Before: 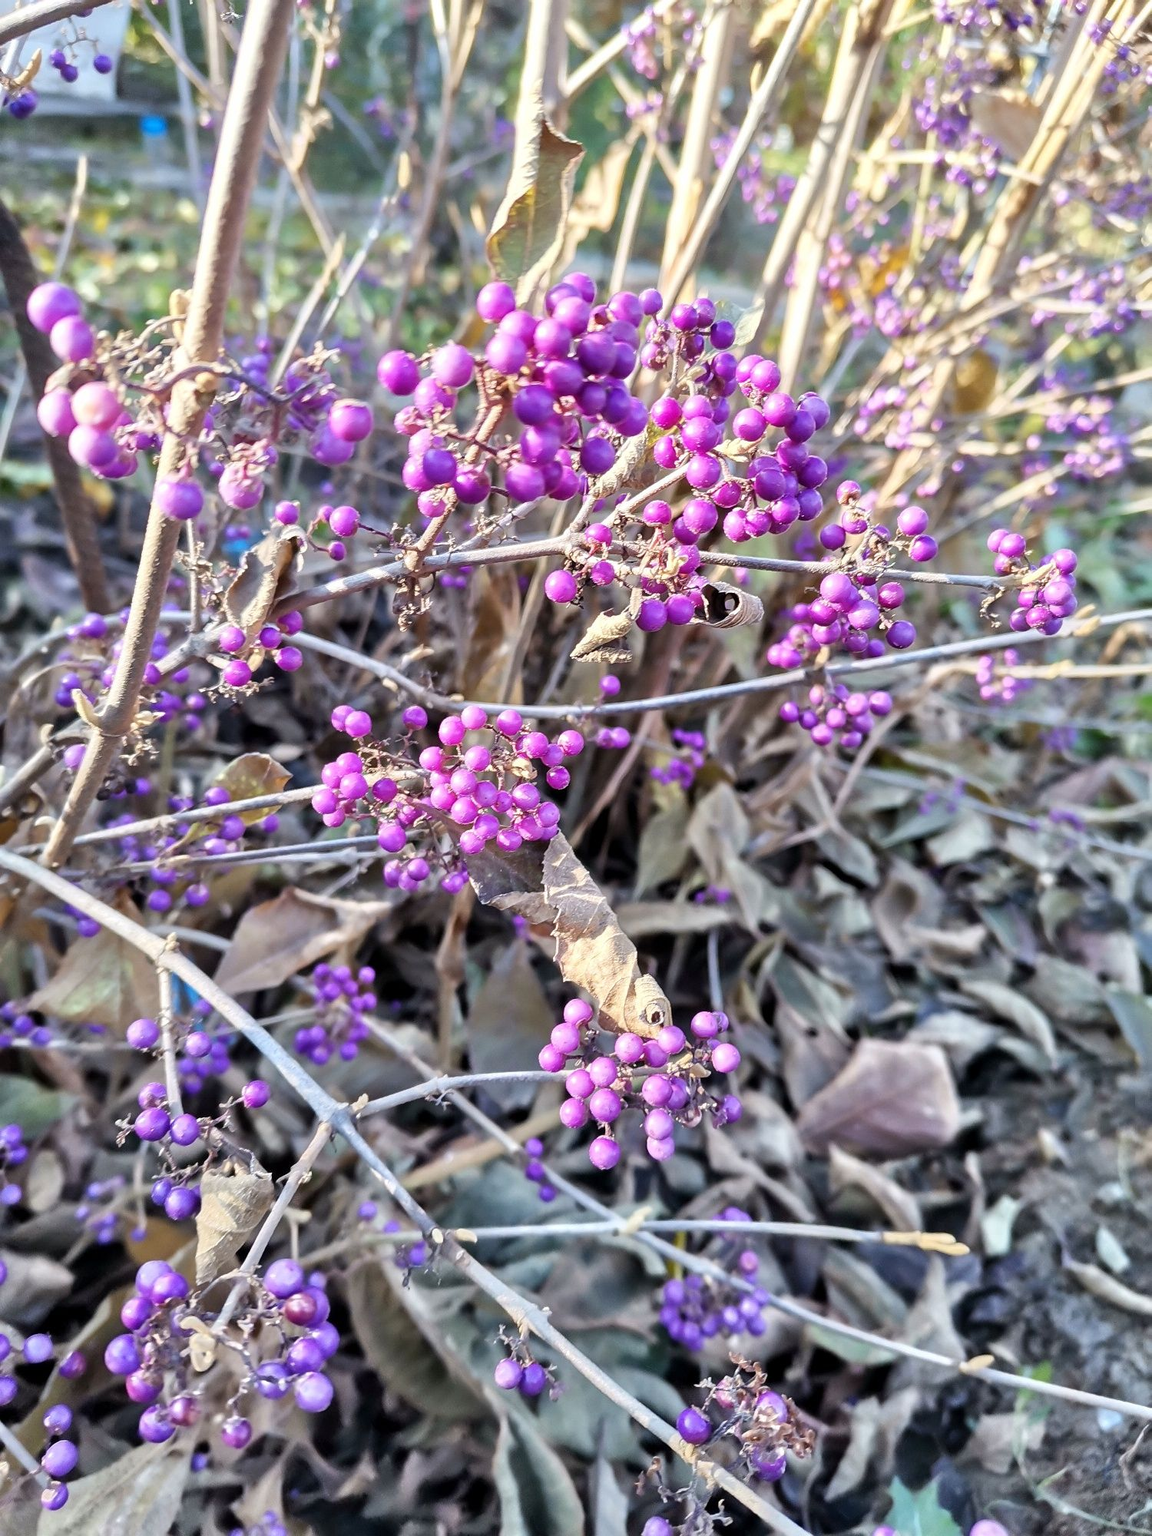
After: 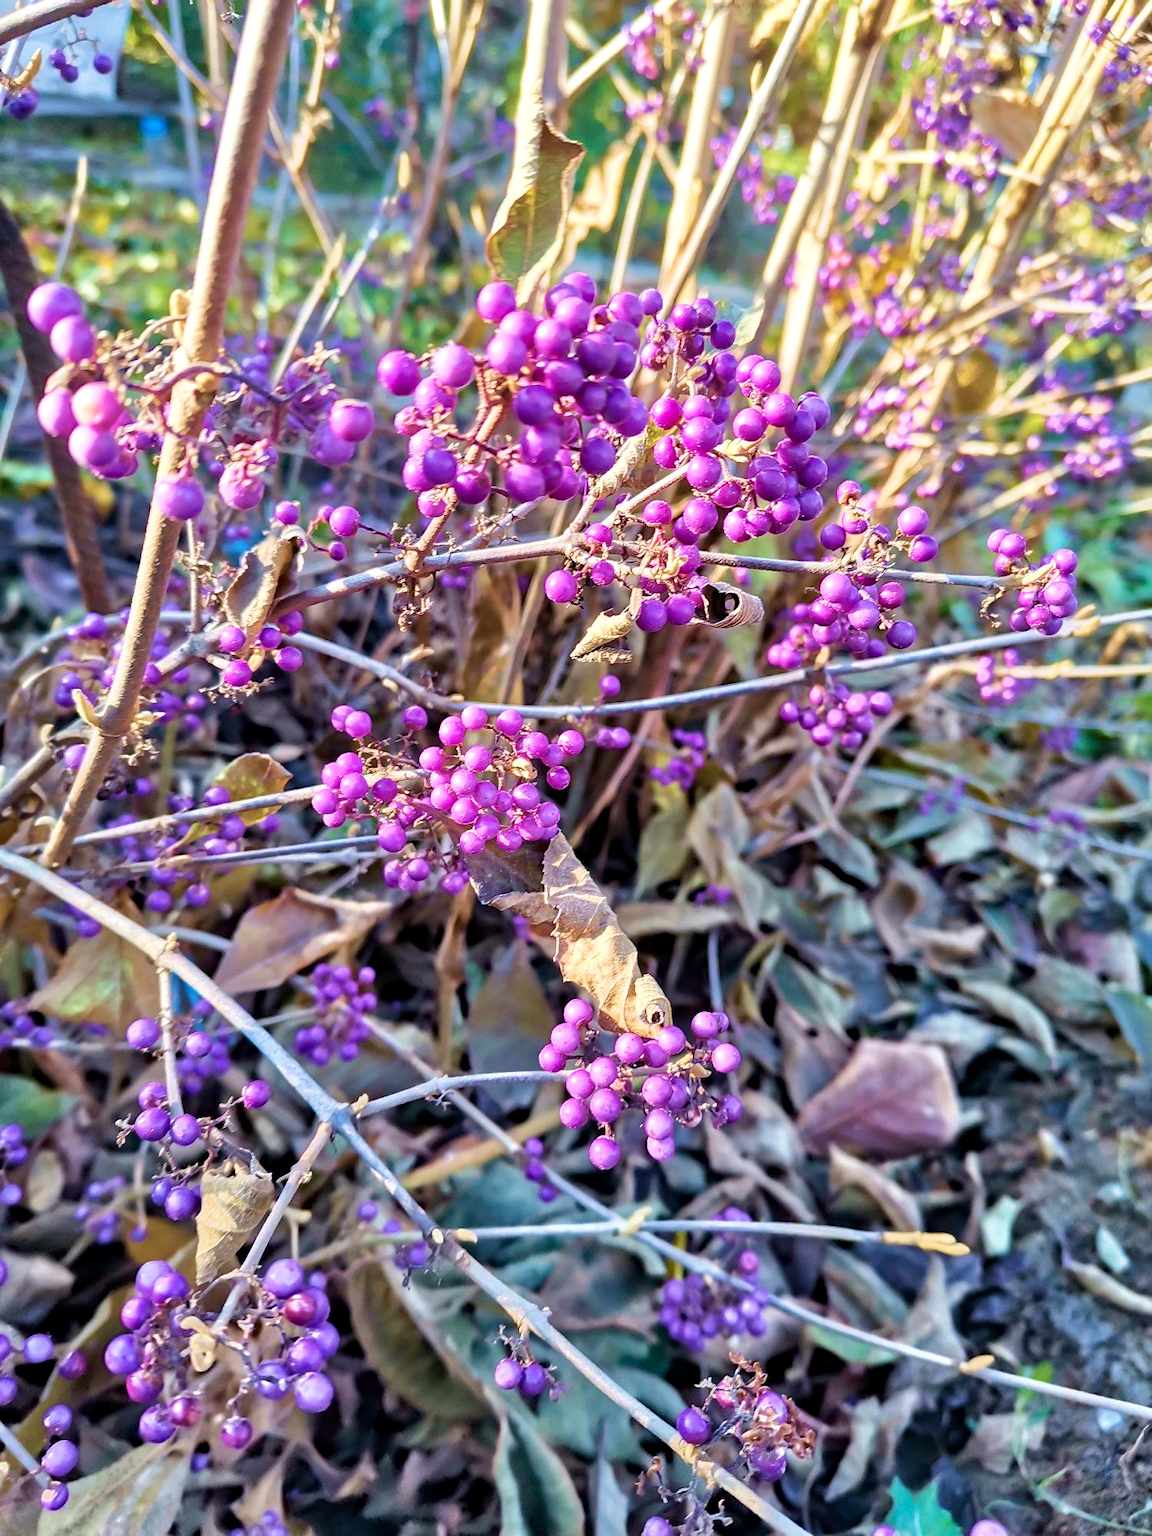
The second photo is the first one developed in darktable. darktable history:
velvia: strength 74.31%
haze removal: adaptive false
exposure: exposure 0.025 EV, compensate highlight preservation false
